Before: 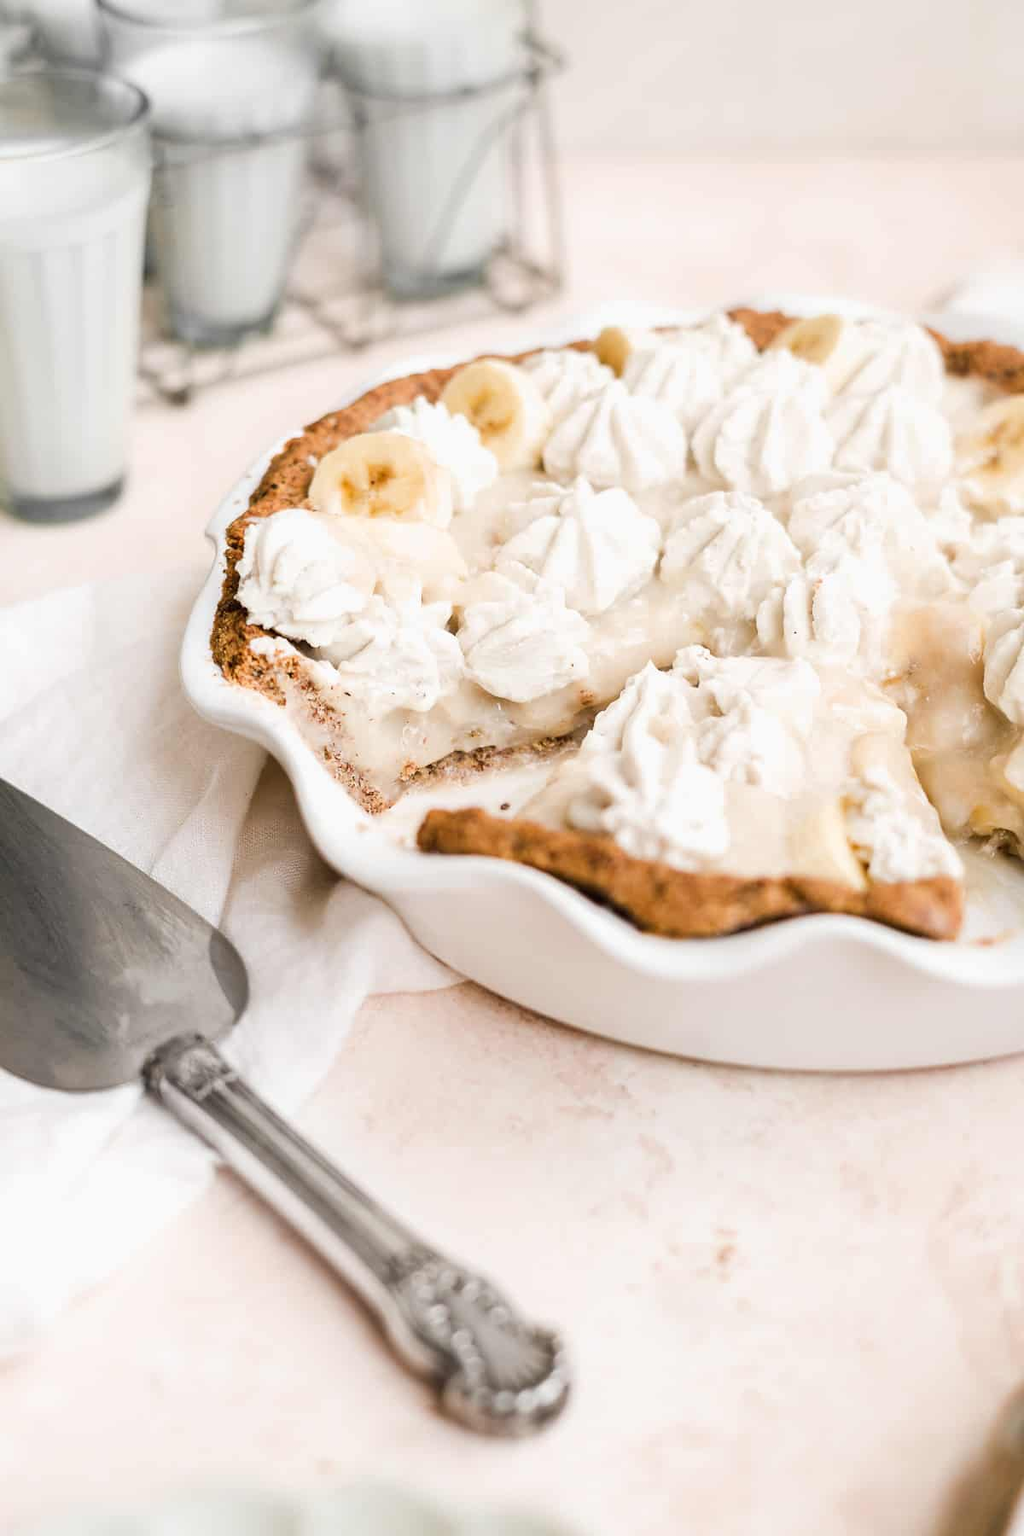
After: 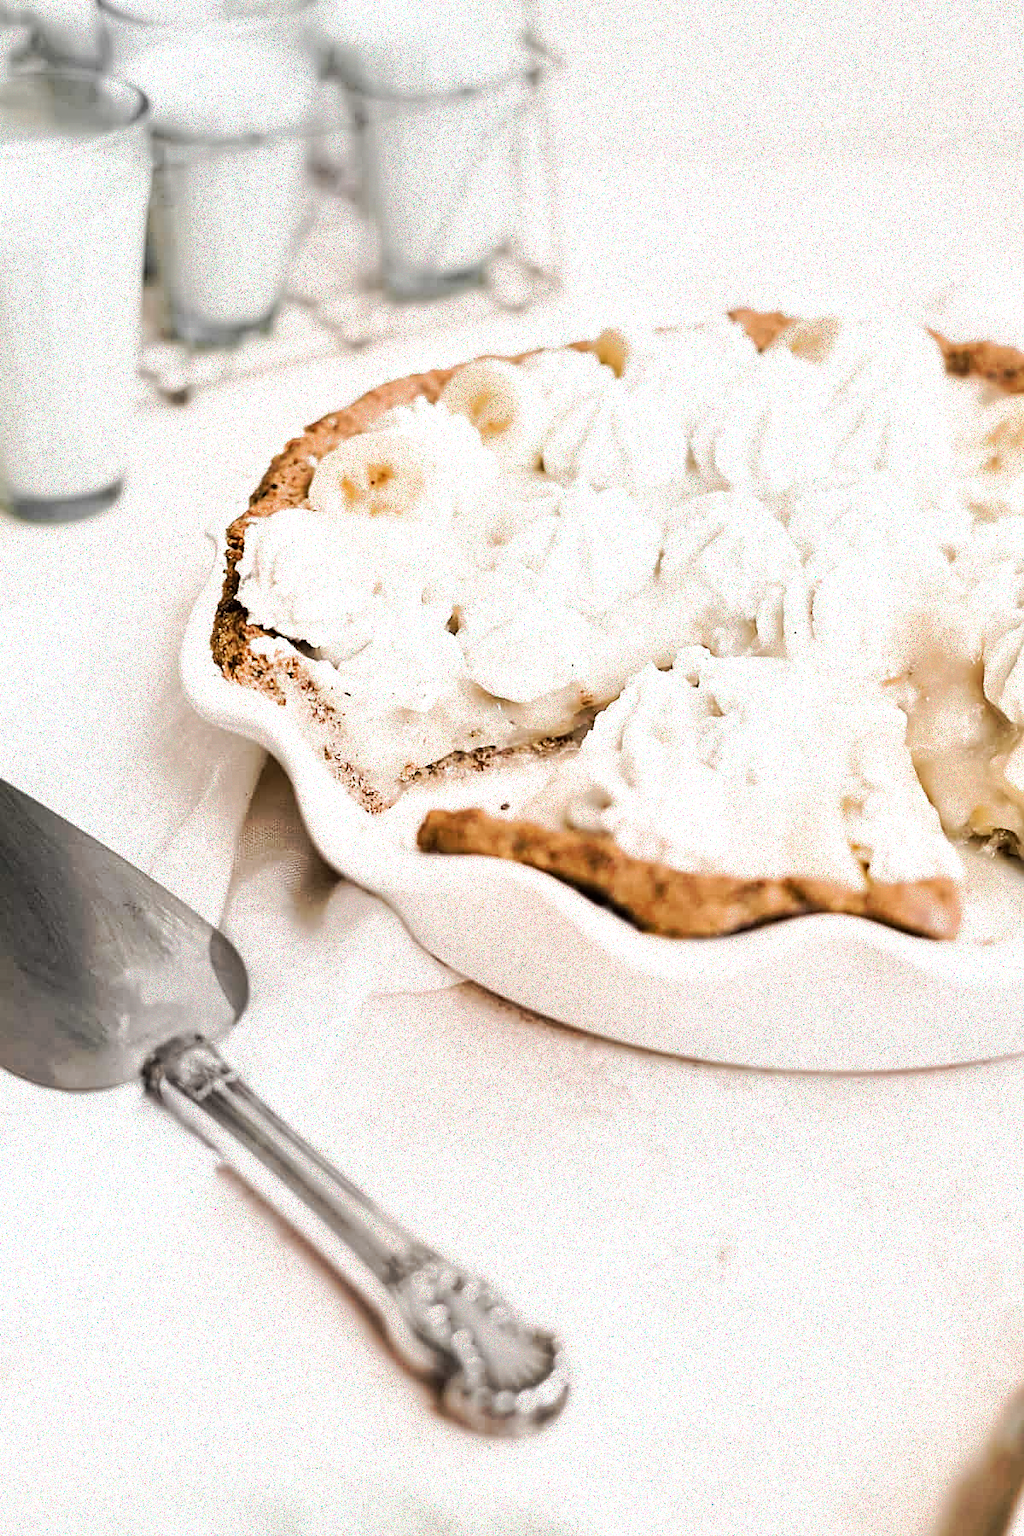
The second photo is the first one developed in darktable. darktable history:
filmic rgb: black relative exposure -9.13 EV, white relative exposure 2.31 EV, threshold -0.287 EV, transition 3.19 EV, structure ↔ texture 99%, hardness 7.47, enable highlight reconstruction true
sharpen: on, module defaults
tone curve: curves: ch0 [(0, 0) (0.003, 0.003) (0.011, 0.011) (0.025, 0.025) (0.044, 0.044) (0.069, 0.069) (0.1, 0.099) (0.136, 0.135) (0.177, 0.177) (0.224, 0.224) (0.277, 0.276) (0.335, 0.334) (0.399, 0.398) (0.468, 0.467) (0.543, 0.565) (0.623, 0.641) (0.709, 0.723) (0.801, 0.81) (0.898, 0.902) (1, 1)], preserve colors none
